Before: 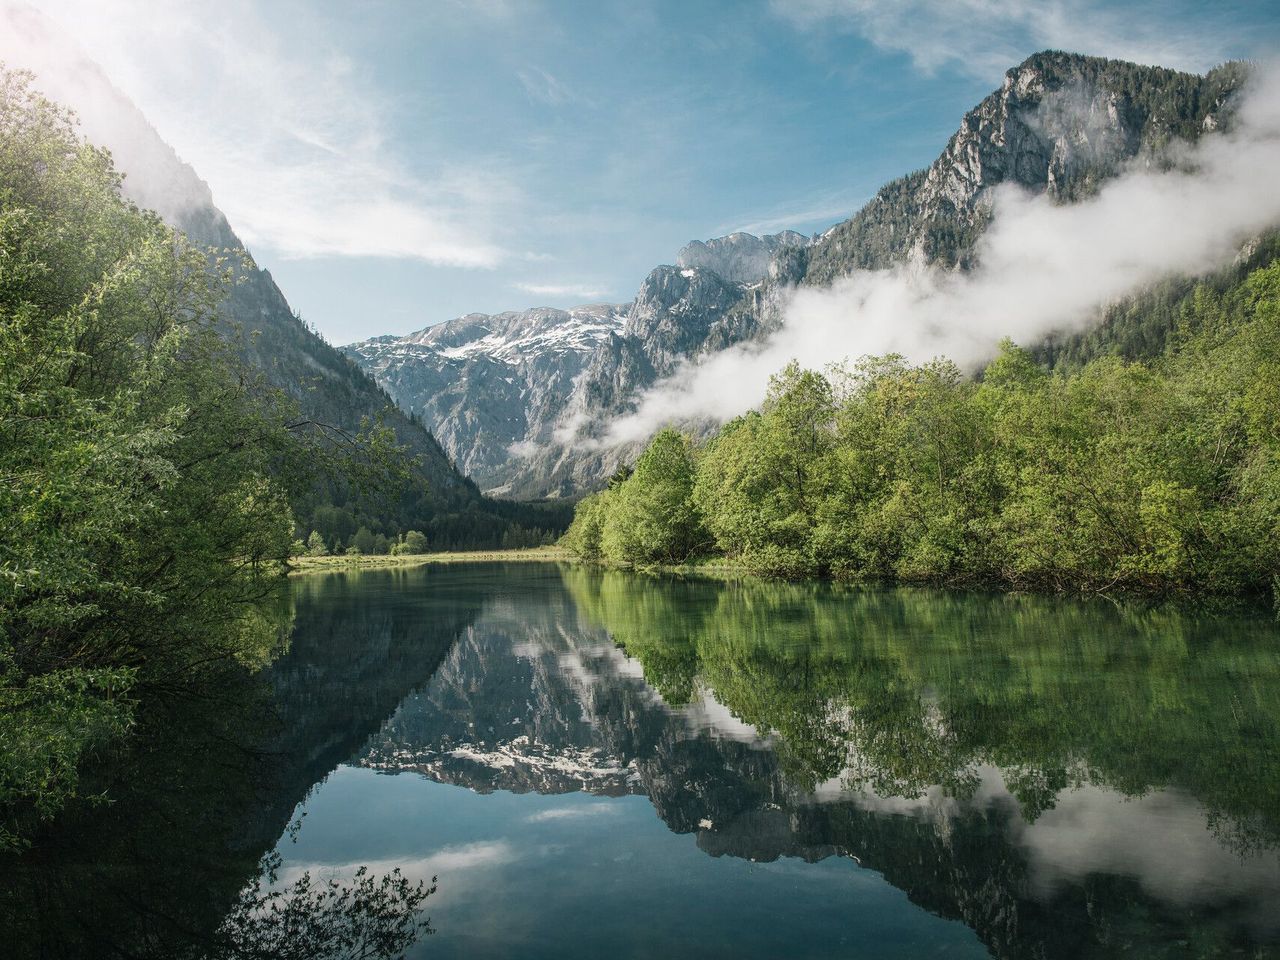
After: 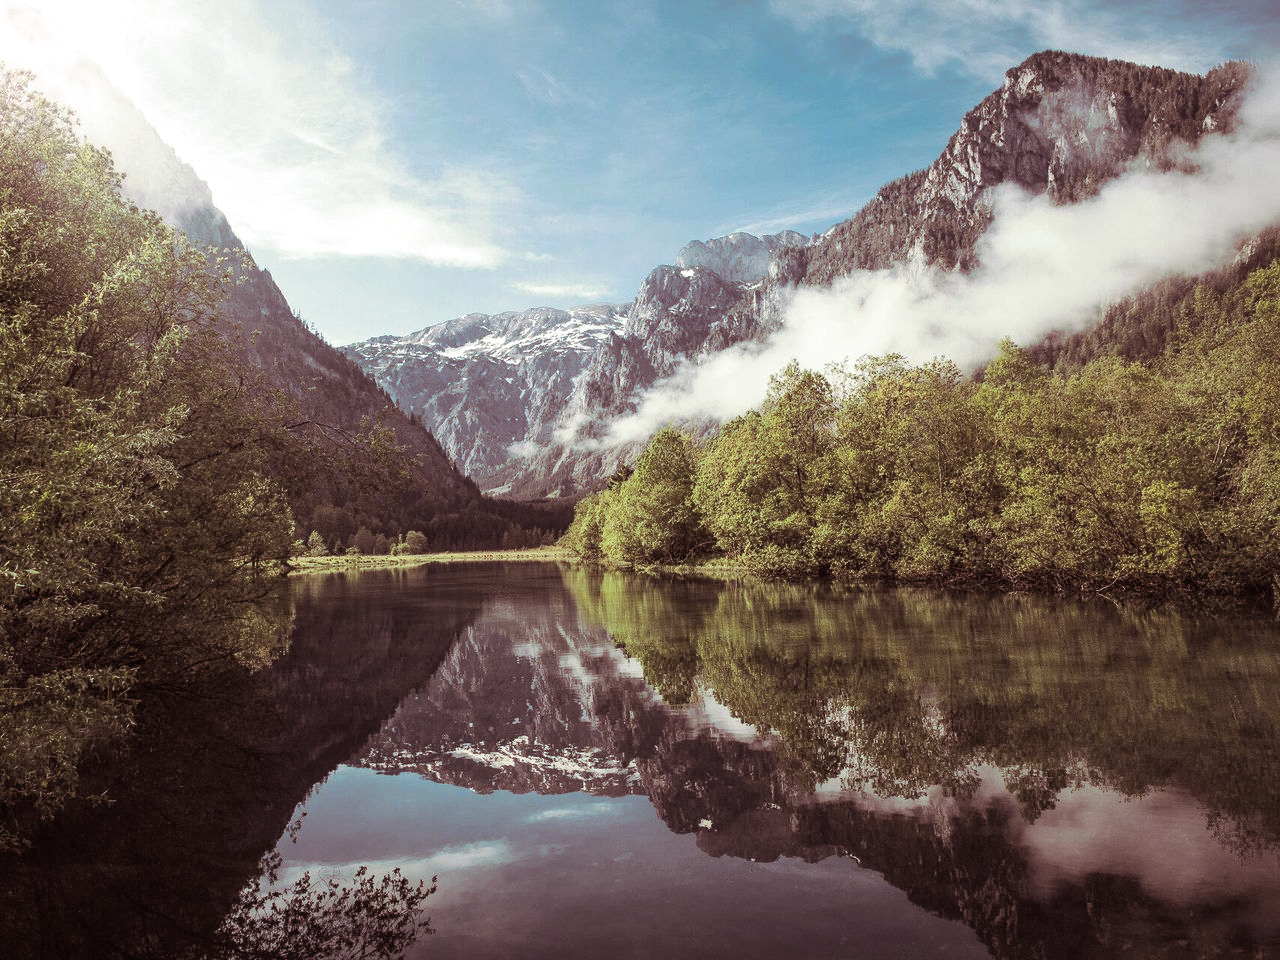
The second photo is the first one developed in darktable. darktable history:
levels: levels [0, 0.476, 0.951]
split-toning: on, module defaults
